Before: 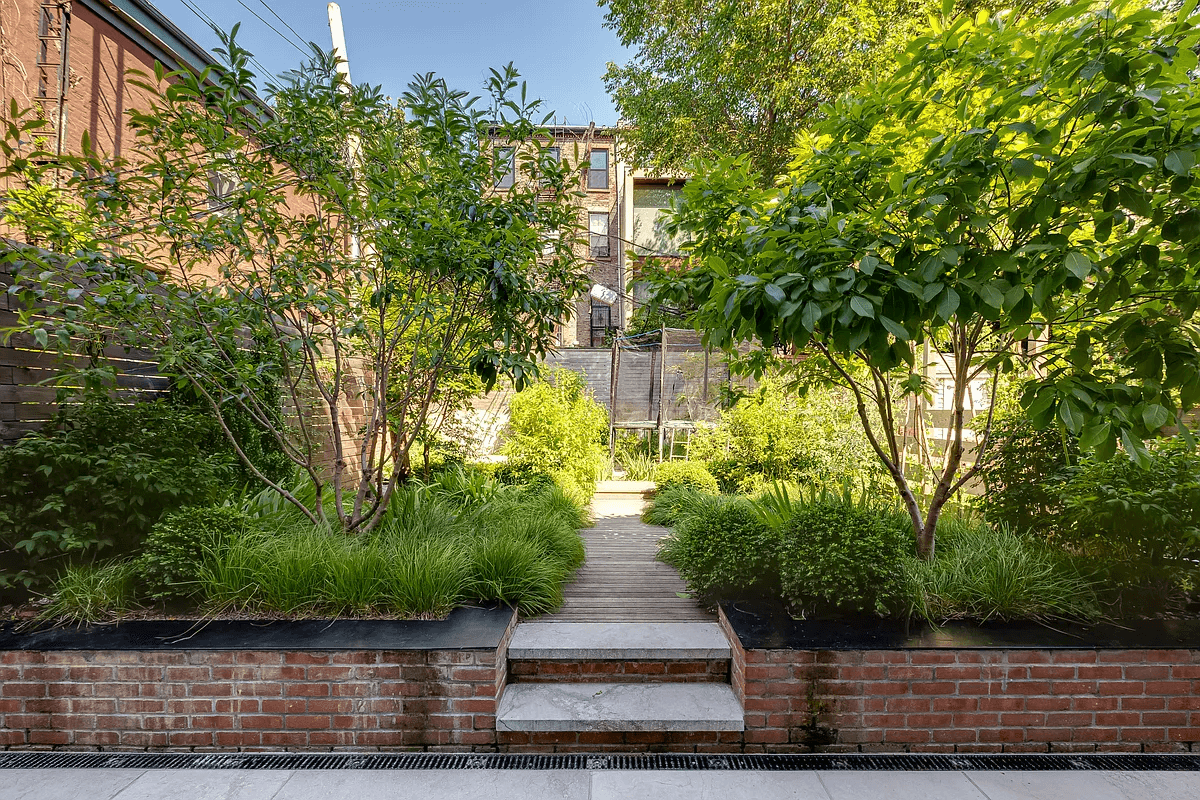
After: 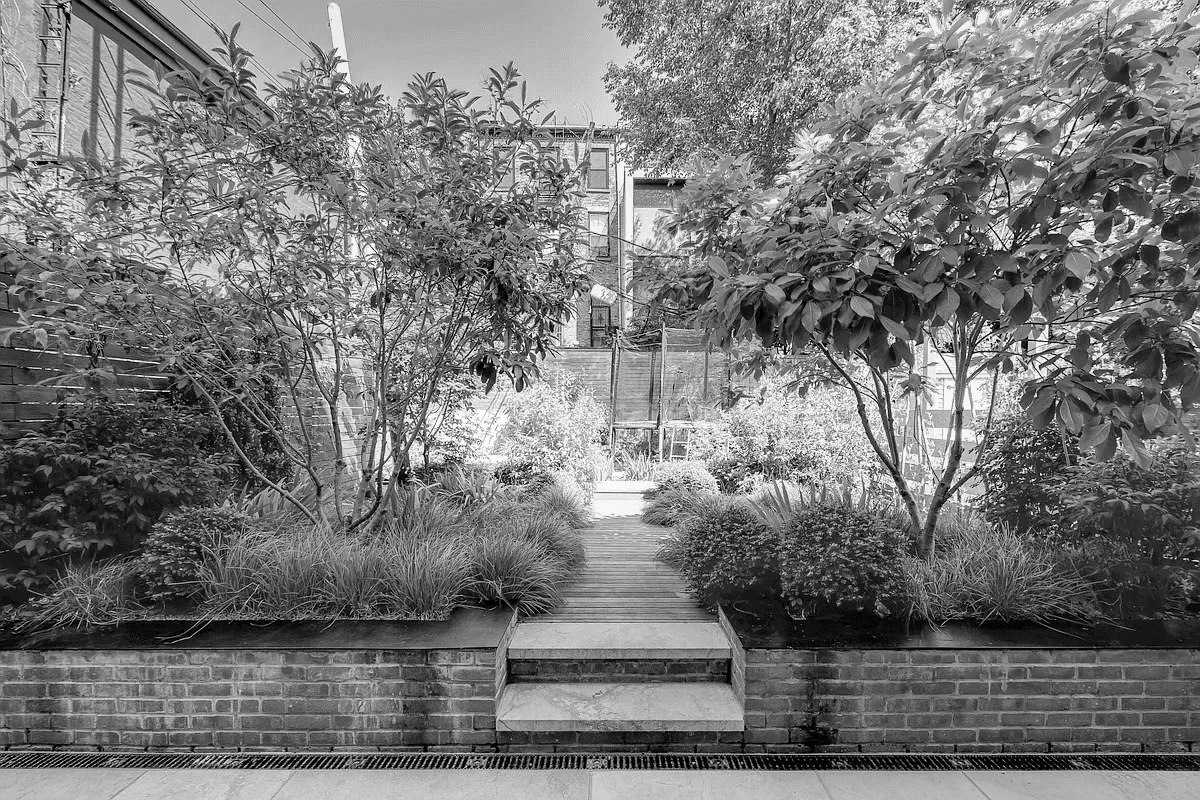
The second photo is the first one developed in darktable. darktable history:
global tonemap: drago (1, 100), detail 1
monochrome: a -71.75, b 75.82
color balance rgb: perceptual saturation grading › global saturation 25%, global vibrance 20%
